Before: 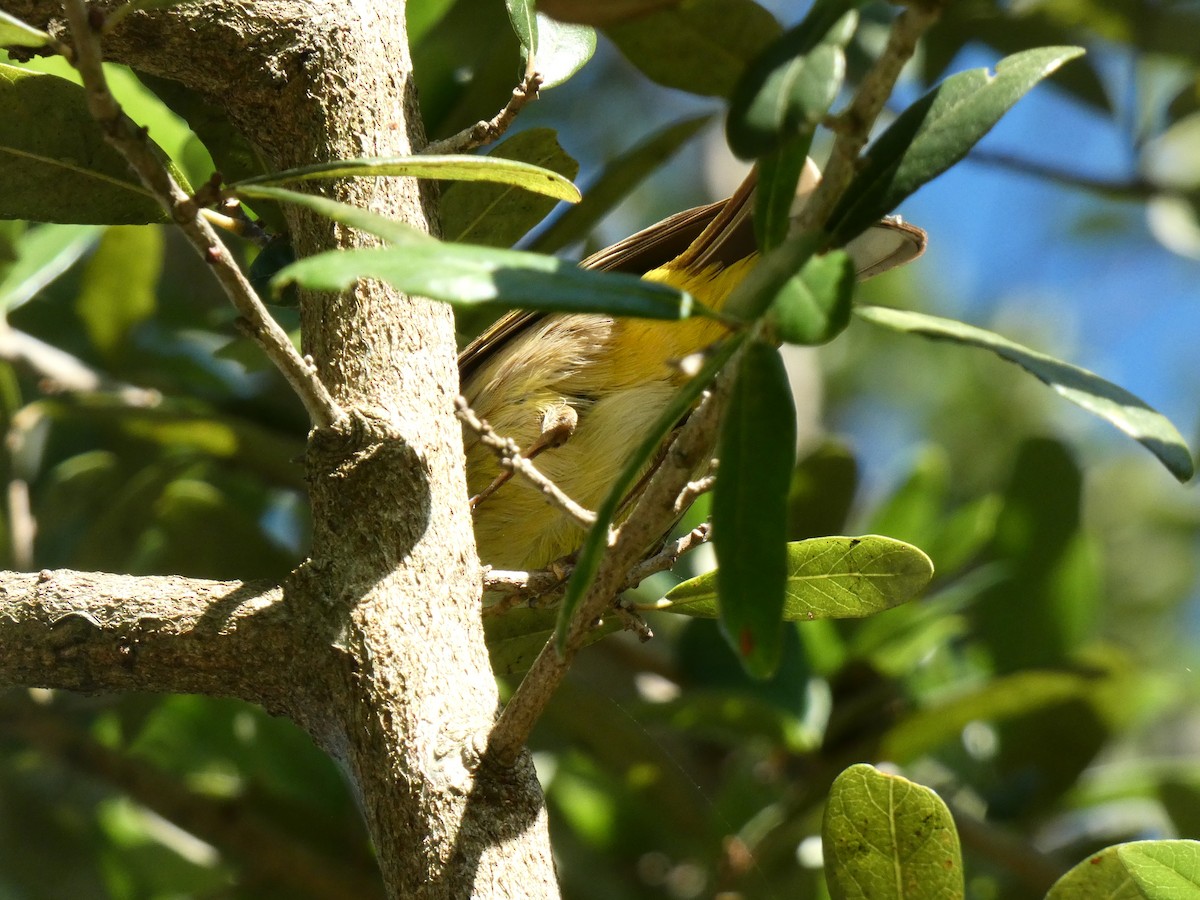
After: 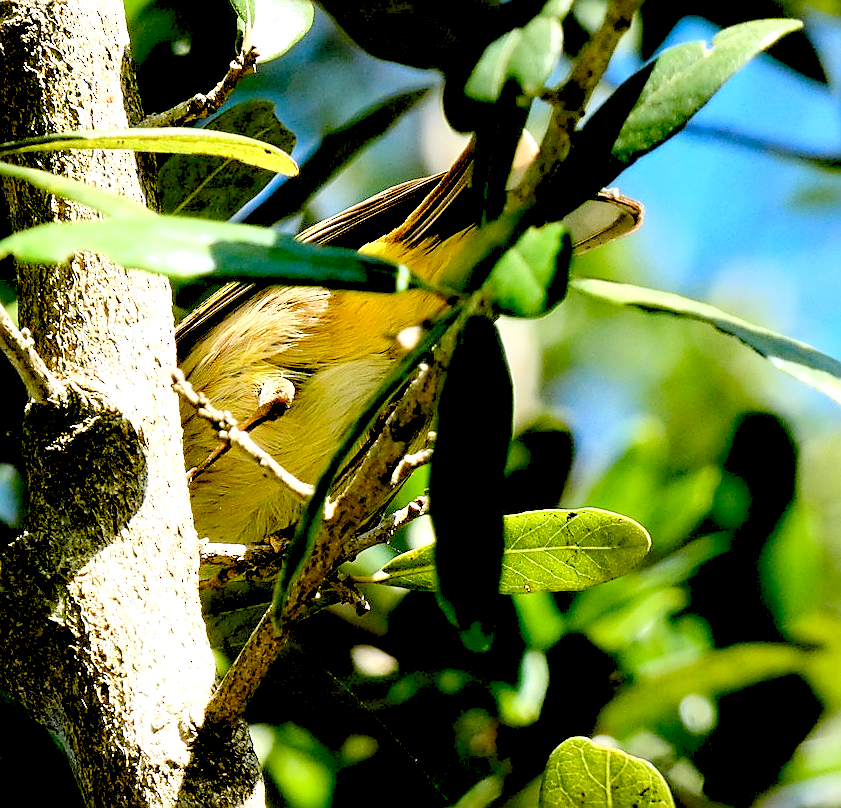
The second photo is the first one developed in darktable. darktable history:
tone curve: curves: ch0 [(0, 0) (0.003, 0.024) (0.011, 0.029) (0.025, 0.044) (0.044, 0.072) (0.069, 0.104) (0.1, 0.131) (0.136, 0.159) (0.177, 0.191) (0.224, 0.245) (0.277, 0.298) (0.335, 0.354) (0.399, 0.428) (0.468, 0.503) (0.543, 0.596) (0.623, 0.684) (0.709, 0.781) (0.801, 0.843) (0.898, 0.946) (1, 1)], color space Lab, independent channels, preserve colors none
crop and rotate: left 23.6%, top 3.058%, right 6.241%, bottom 7.062%
exposure: black level correction 0.028, exposure -0.074 EV, compensate highlight preservation false
tone equalizer: -8 EV -0.422 EV, -7 EV -0.376 EV, -6 EV -0.353 EV, -5 EV -0.195 EV, -3 EV 0.248 EV, -2 EV 0.361 EV, -1 EV 0.413 EV, +0 EV 0.436 EV
color correction: highlights a* -0.143, highlights b* -6.04, shadows a* -0.146, shadows b* -0.077
levels: levels [0.093, 0.434, 0.988]
sharpen: radius 1.352, amount 1.245, threshold 0.801
contrast brightness saturation: saturation 0.097
